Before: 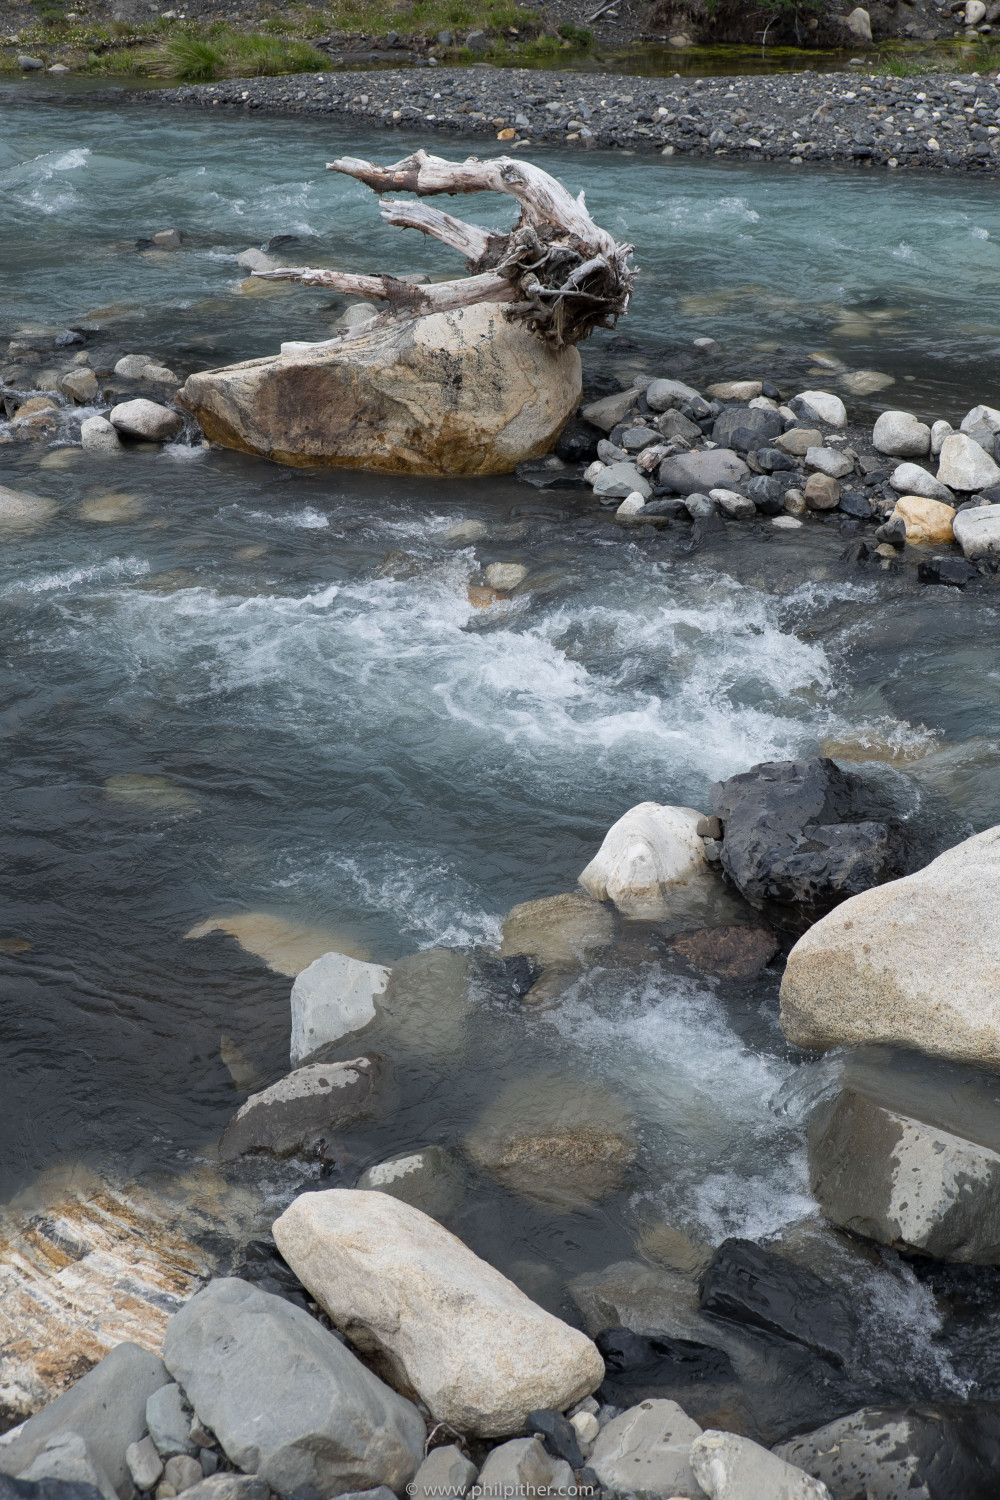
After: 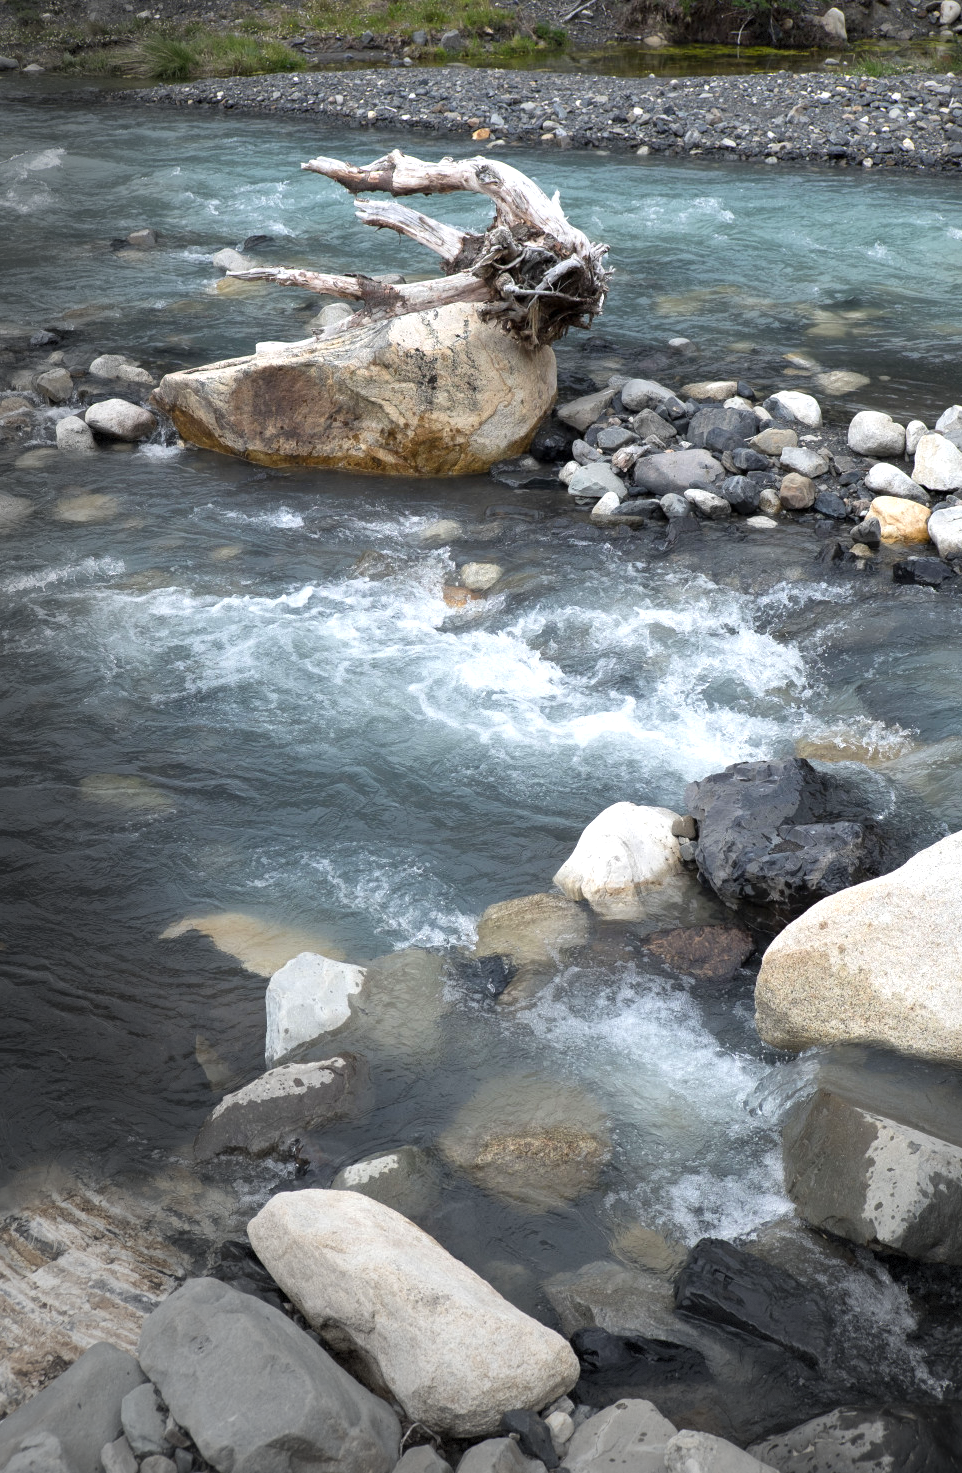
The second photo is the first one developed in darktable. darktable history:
exposure: exposure 0.667 EV, compensate highlight preservation false
vignetting: brightness -0.53, saturation -0.515, center (0.219, -0.233), automatic ratio true, dithering 8-bit output, unbound false
crop and rotate: left 2.523%, right 1.237%, bottom 1.769%
